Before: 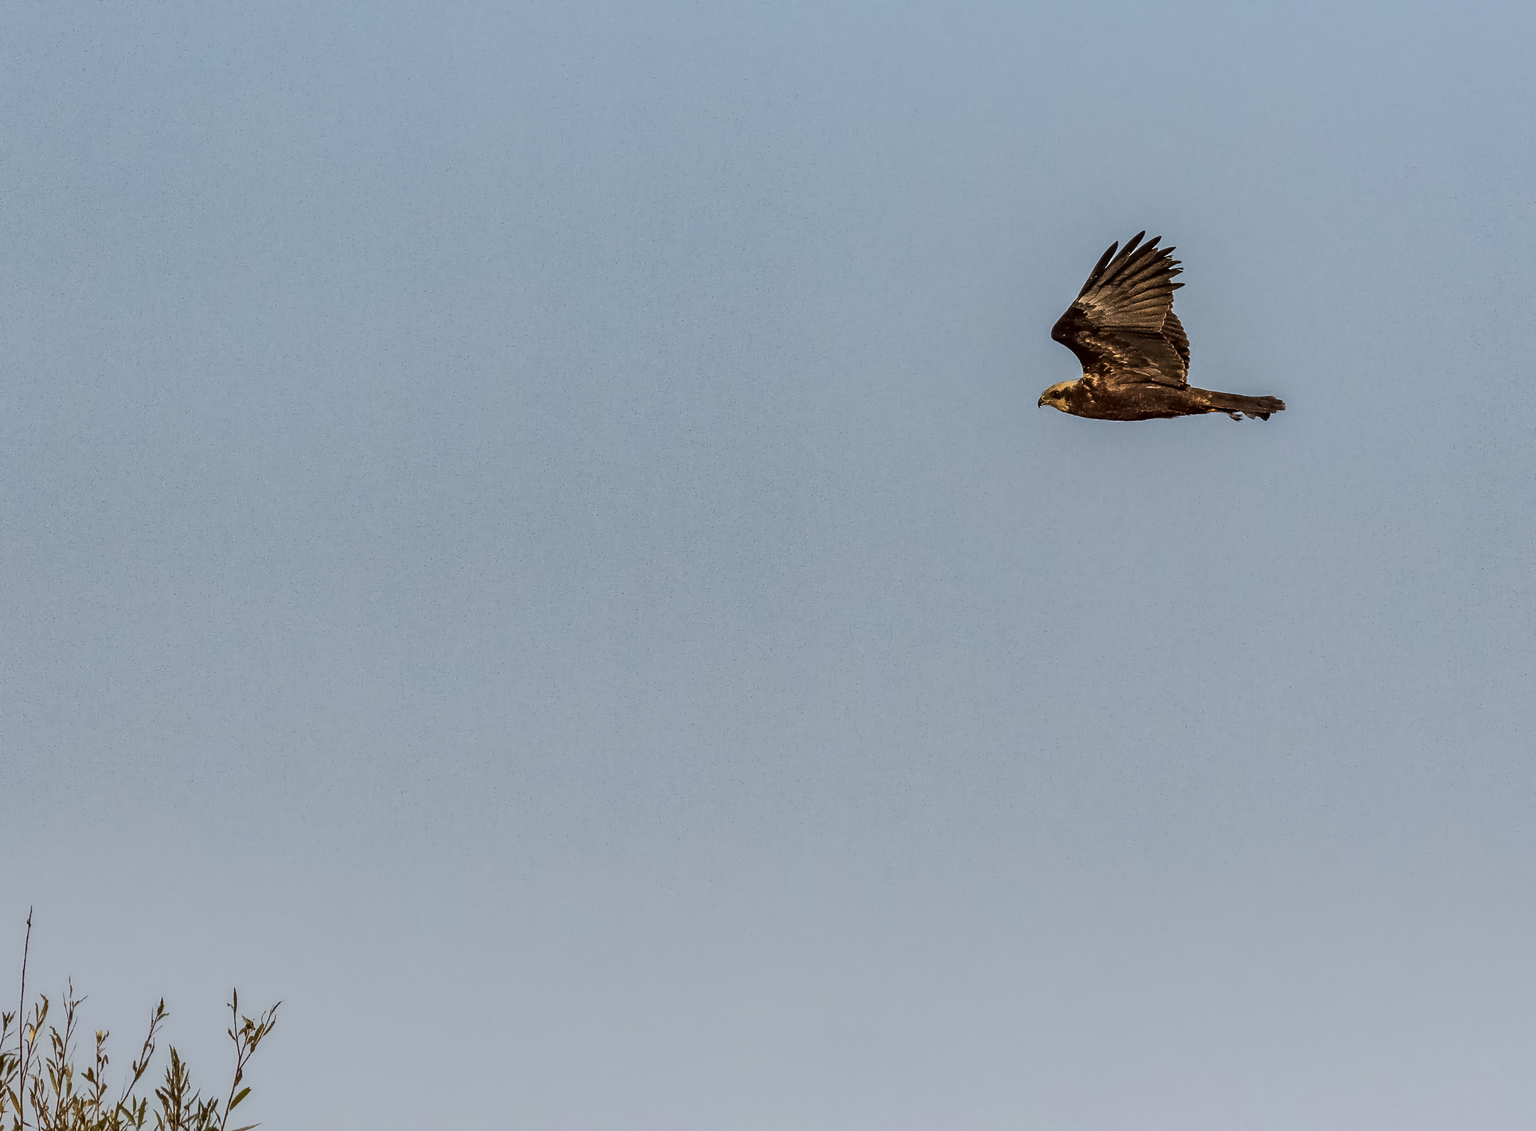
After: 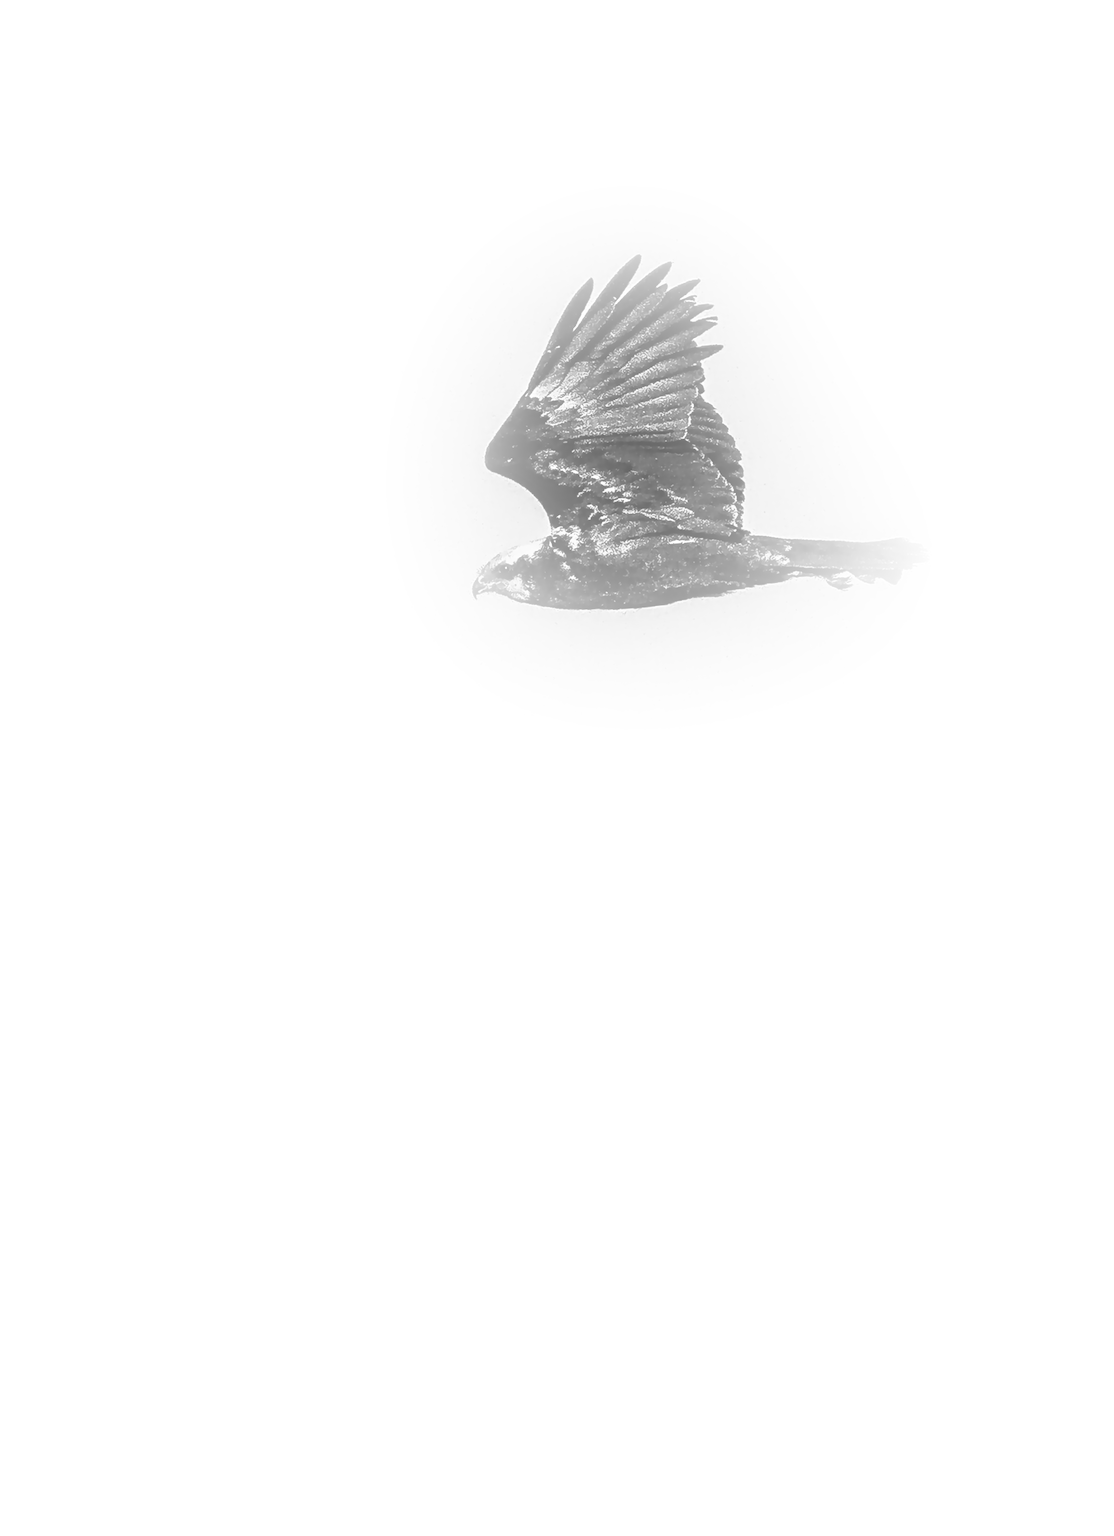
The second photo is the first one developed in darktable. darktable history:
white balance: emerald 1
contrast brightness saturation: contrast 0.53, brightness 0.47, saturation -1
rotate and perspective: rotation -5.2°, automatic cropping off
bloom: size 40%
crop and rotate: left 49.936%, top 10.094%, right 13.136%, bottom 24.256%
velvia: strength 45%
